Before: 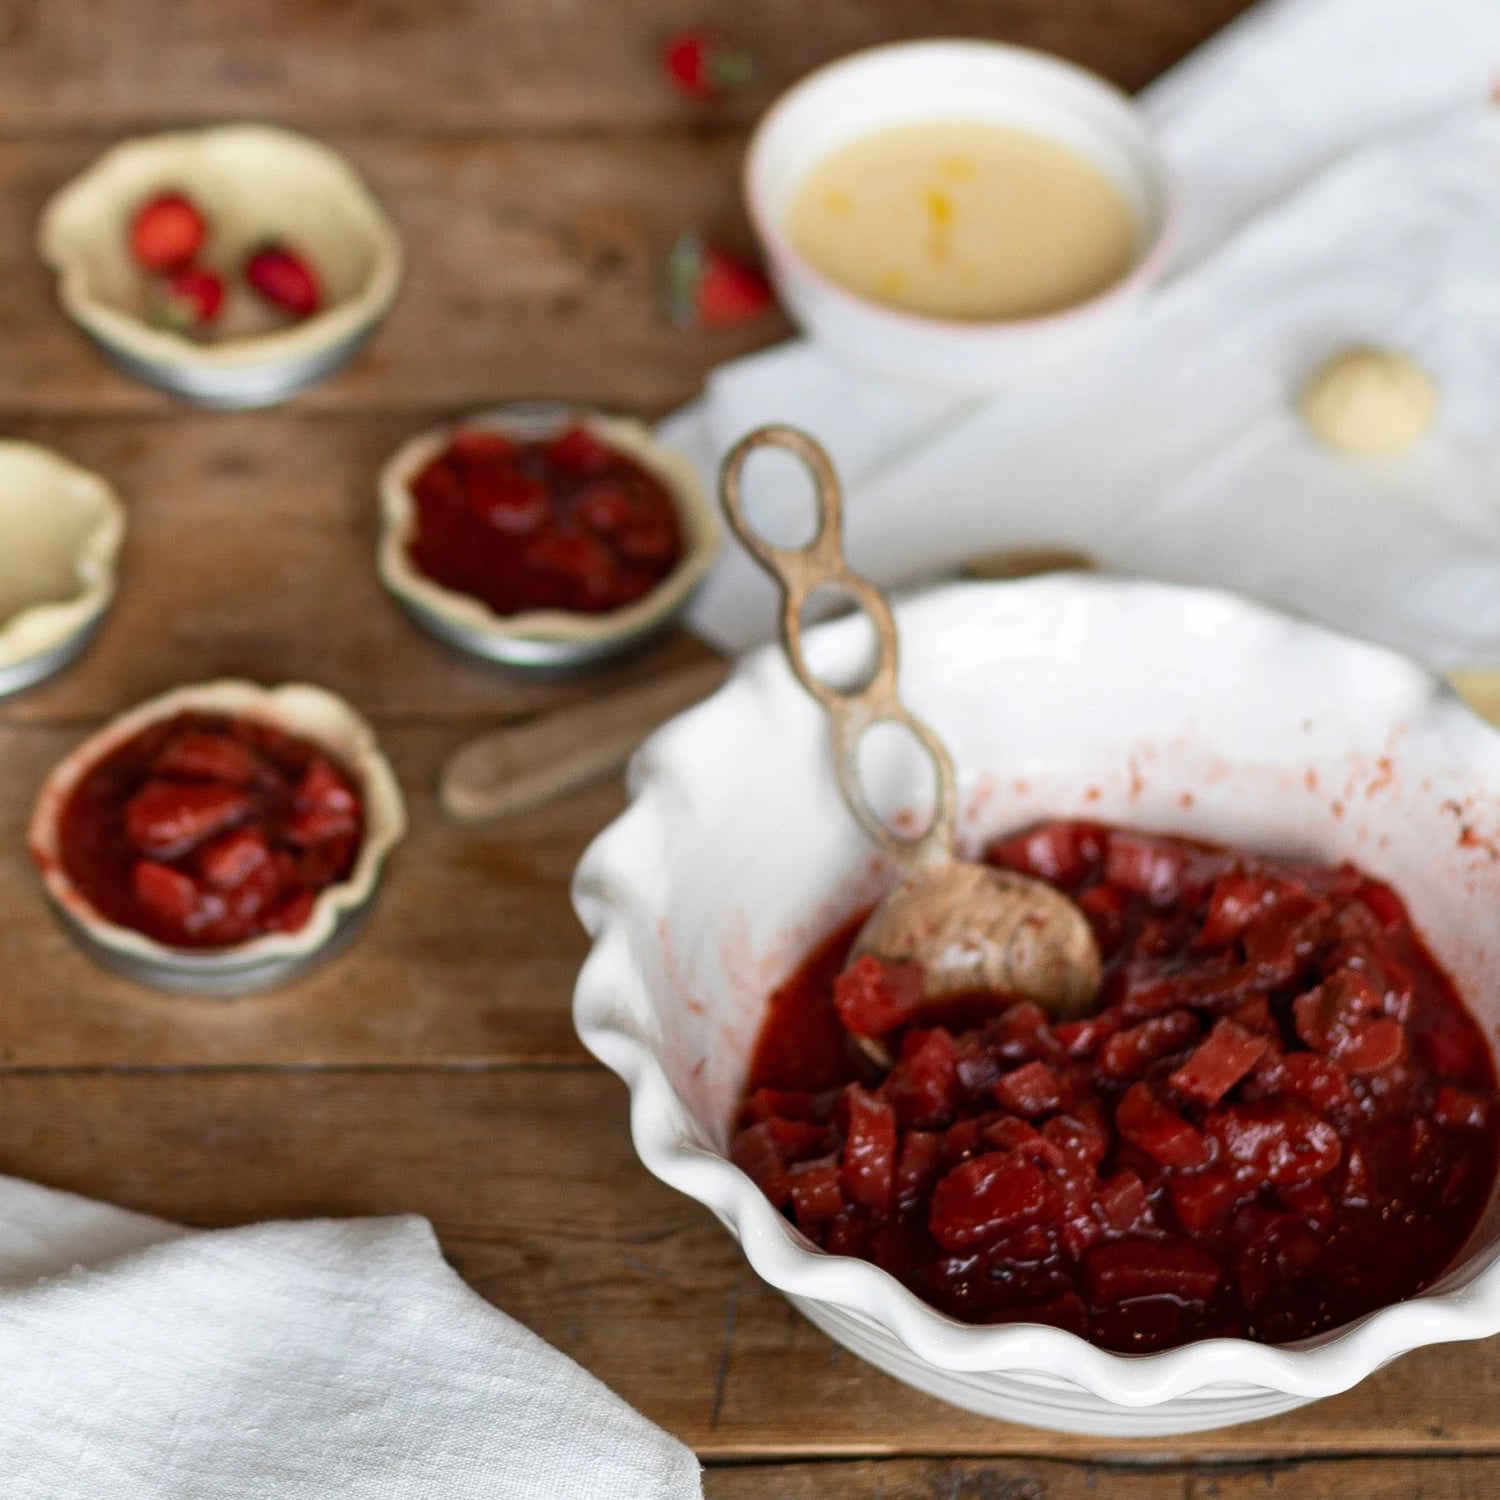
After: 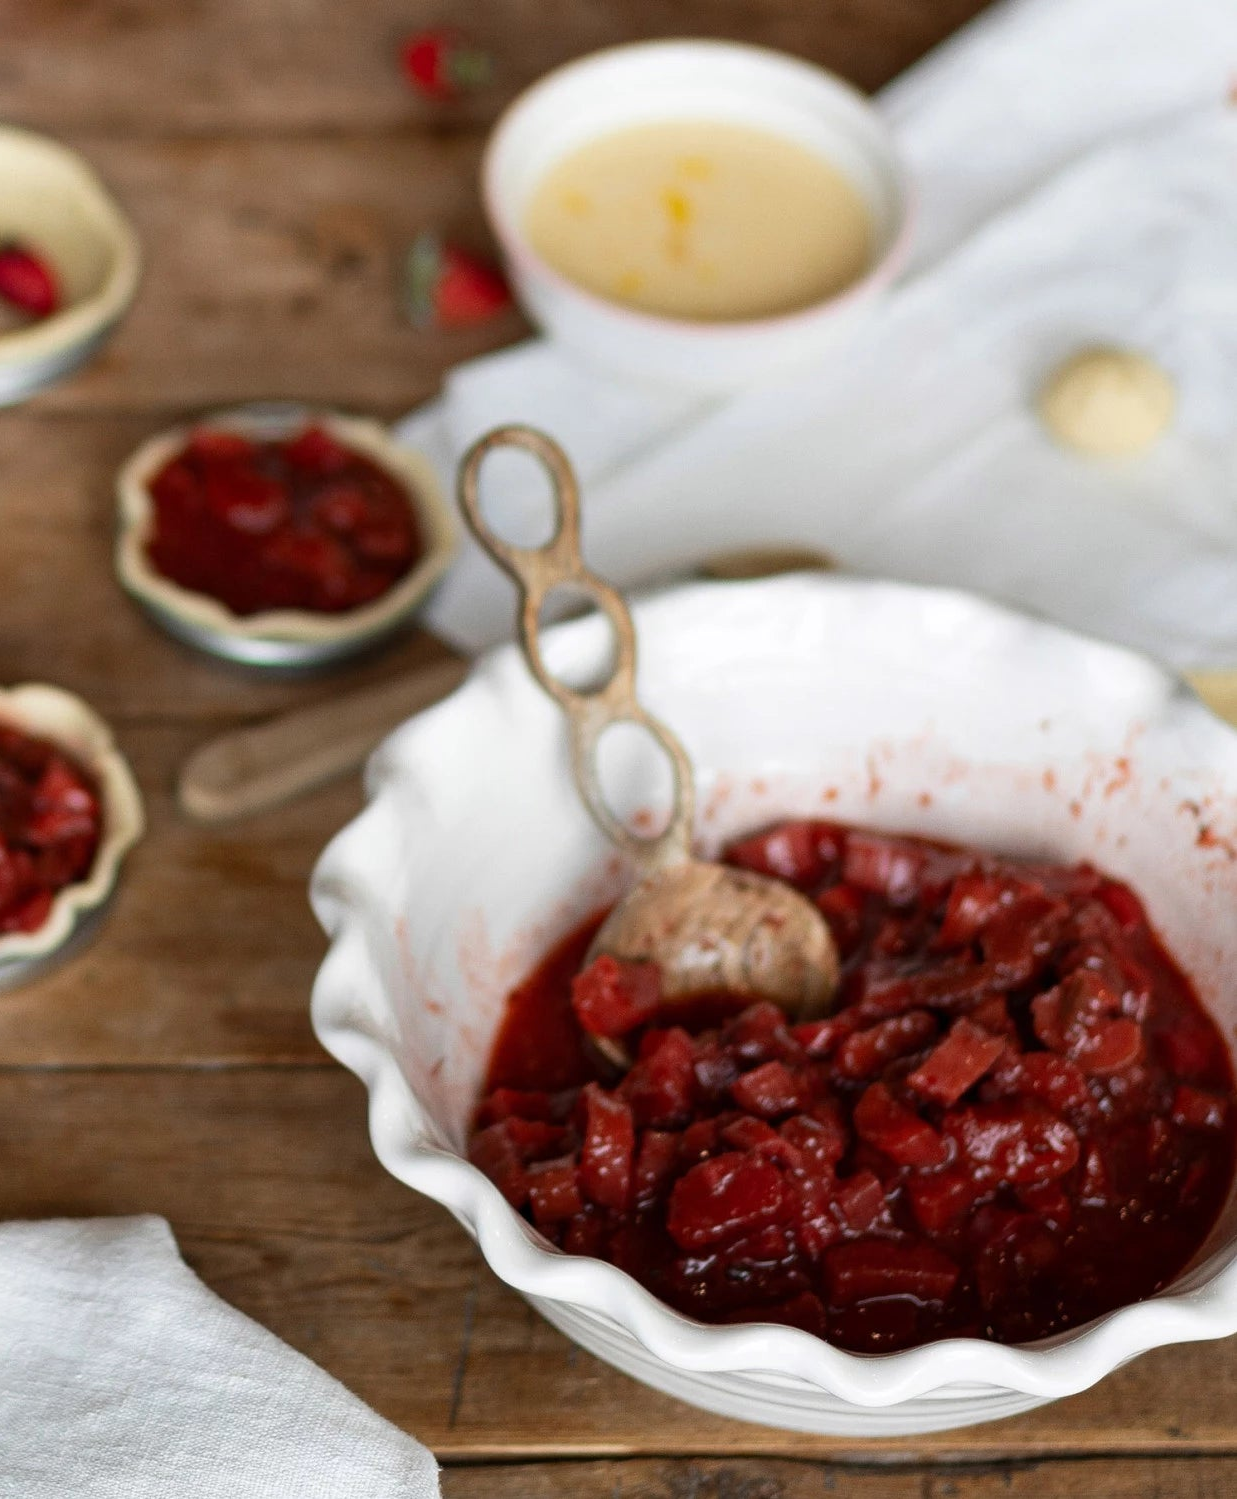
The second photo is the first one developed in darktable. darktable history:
crop: left 17.482%, bottom 0.024%
